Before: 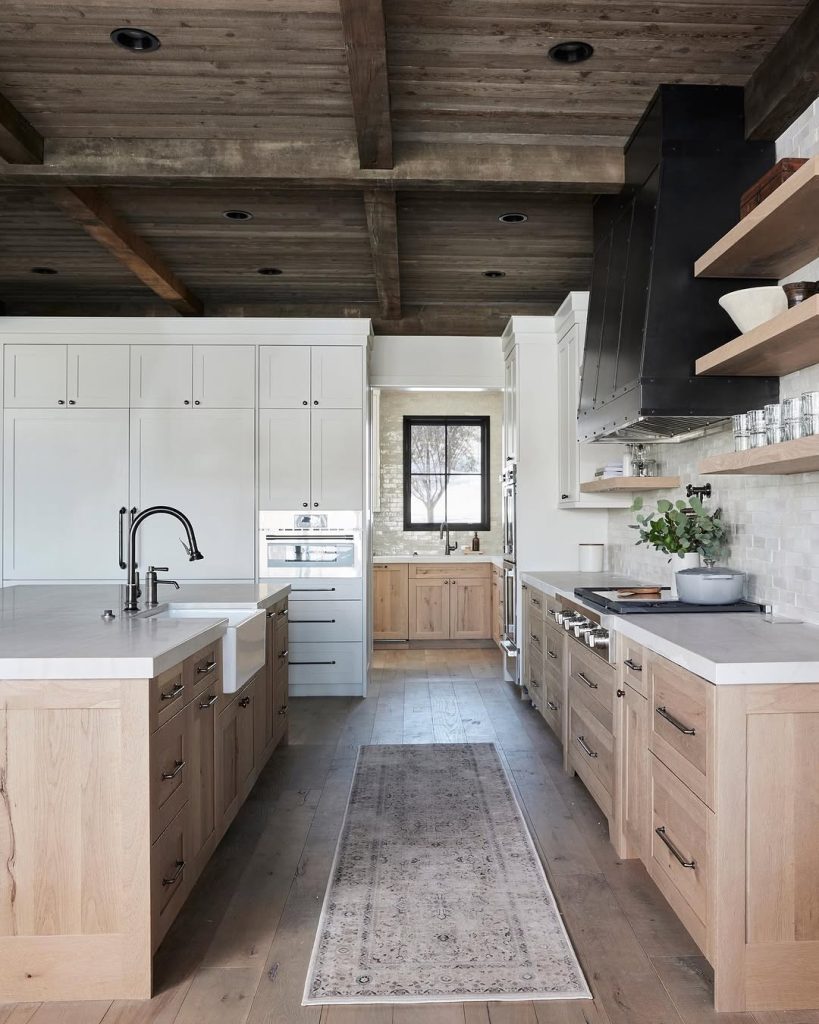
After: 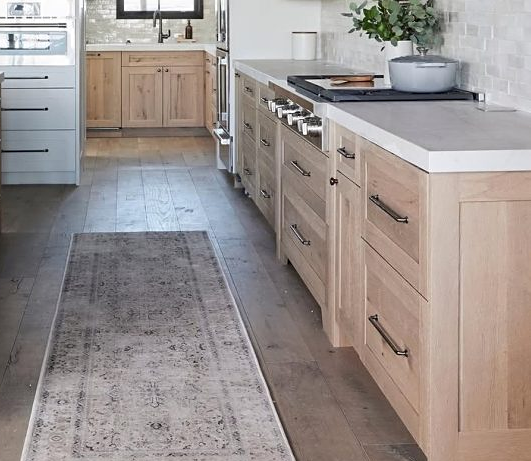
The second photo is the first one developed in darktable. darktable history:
sharpen: amount 0.213
crop and rotate: left 35.091%, top 50.044%, bottom 4.894%
